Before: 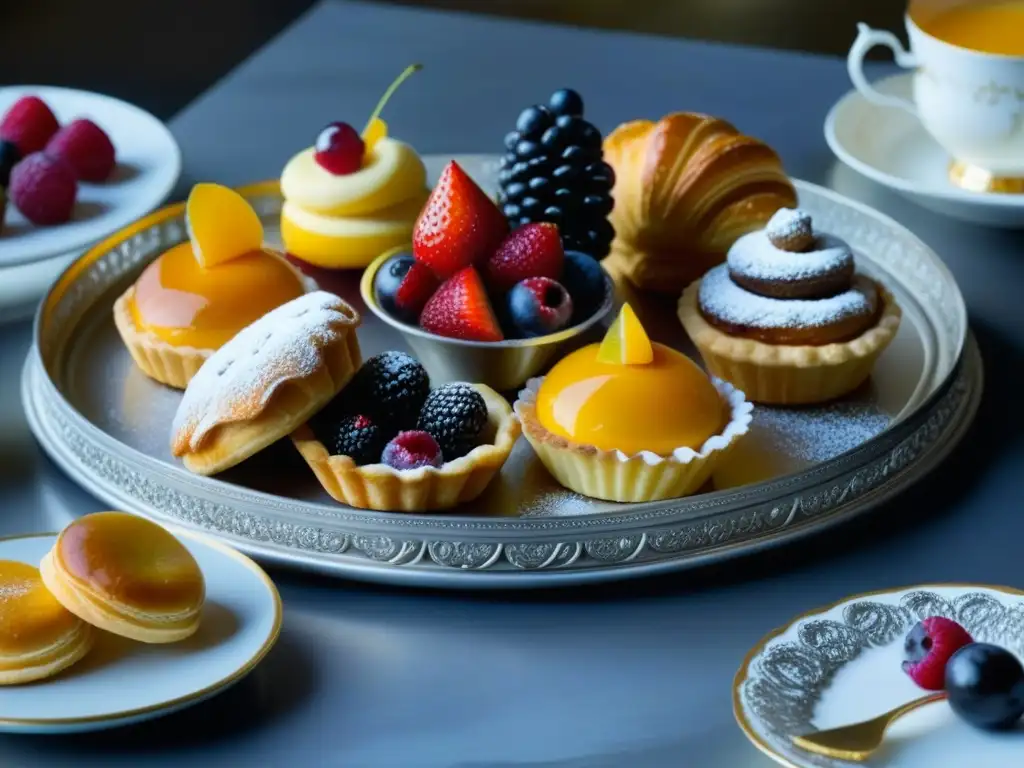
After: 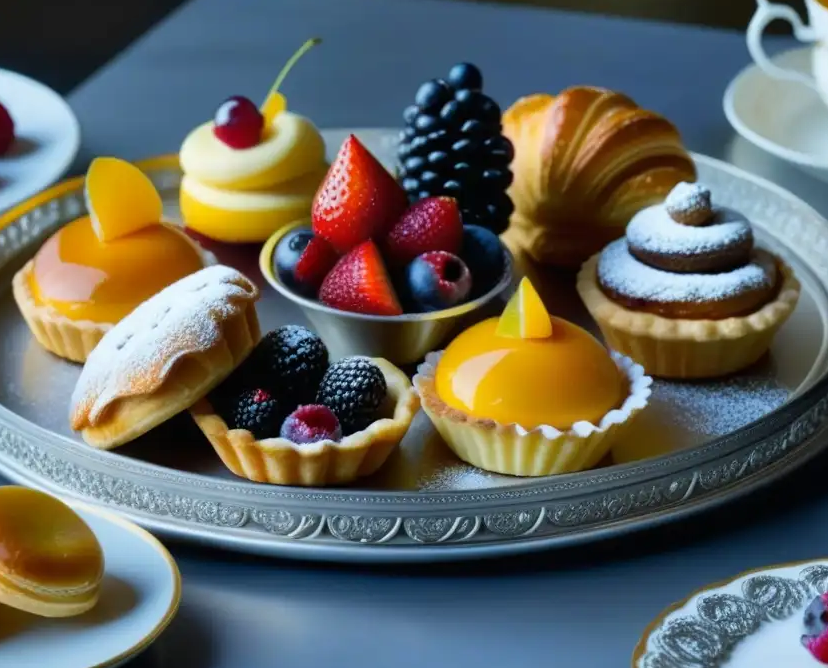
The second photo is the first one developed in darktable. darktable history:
crop: left 9.929%, top 3.475%, right 9.188%, bottom 9.529%
shadows and highlights: shadows 20.91, highlights -82.73, soften with gaussian
